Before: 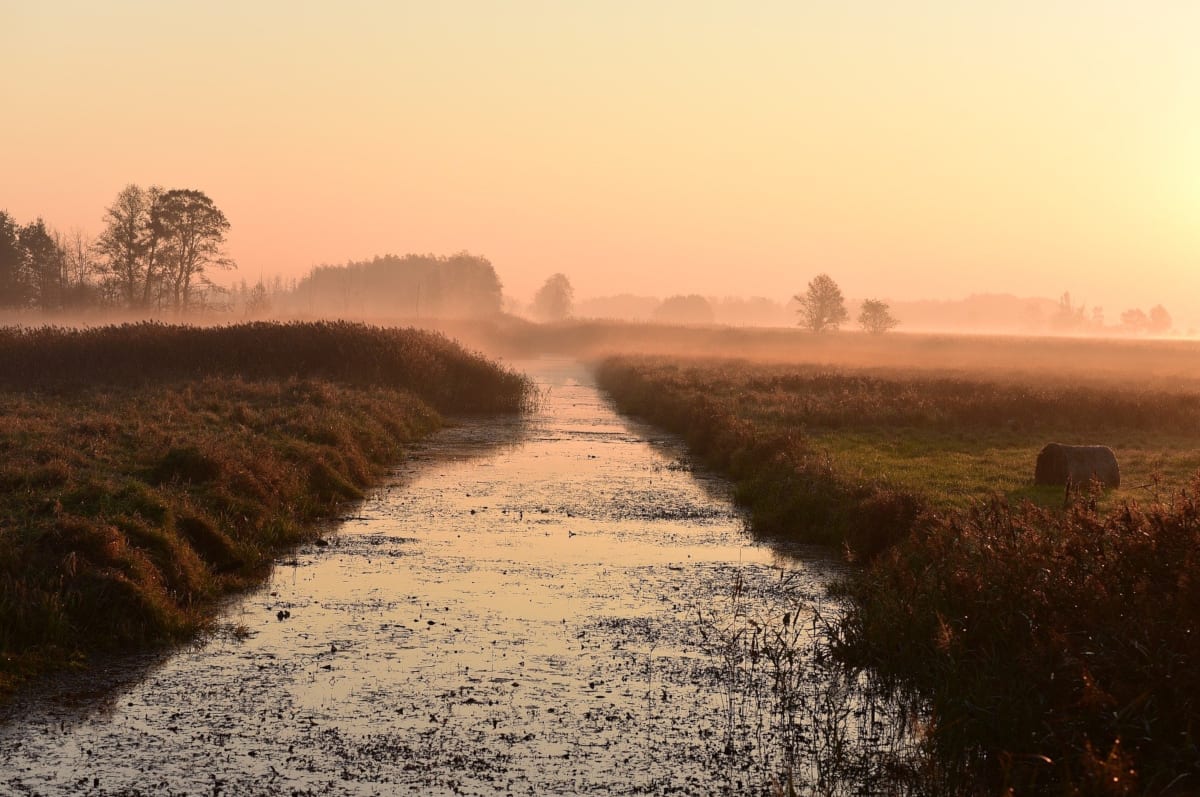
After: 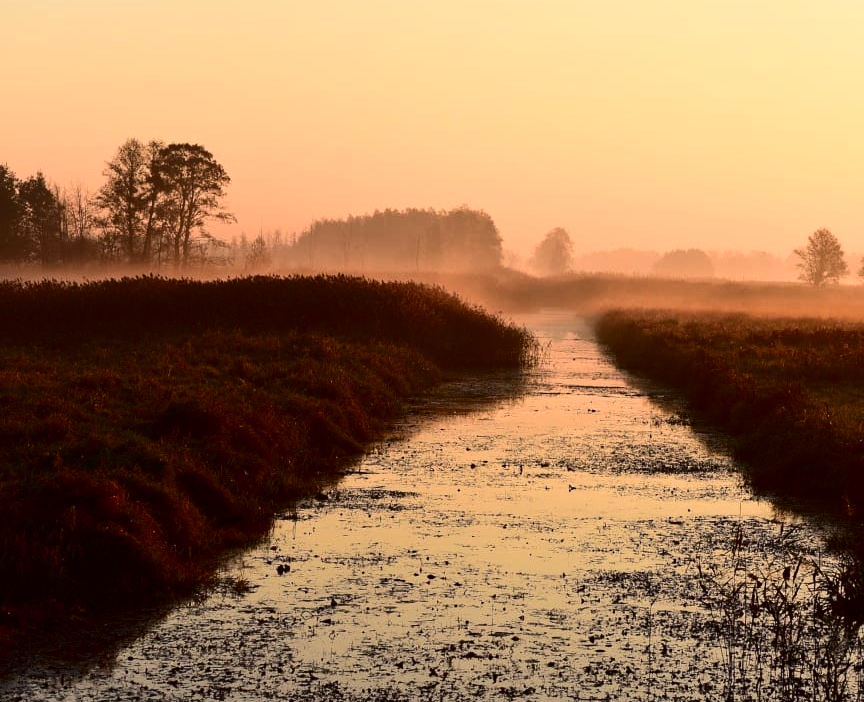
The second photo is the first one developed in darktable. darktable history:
crop: top 5.803%, right 27.864%, bottom 5.804%
contrast brightness saturation: contrast 0.22, brightness -0.19, saturation 0.24
